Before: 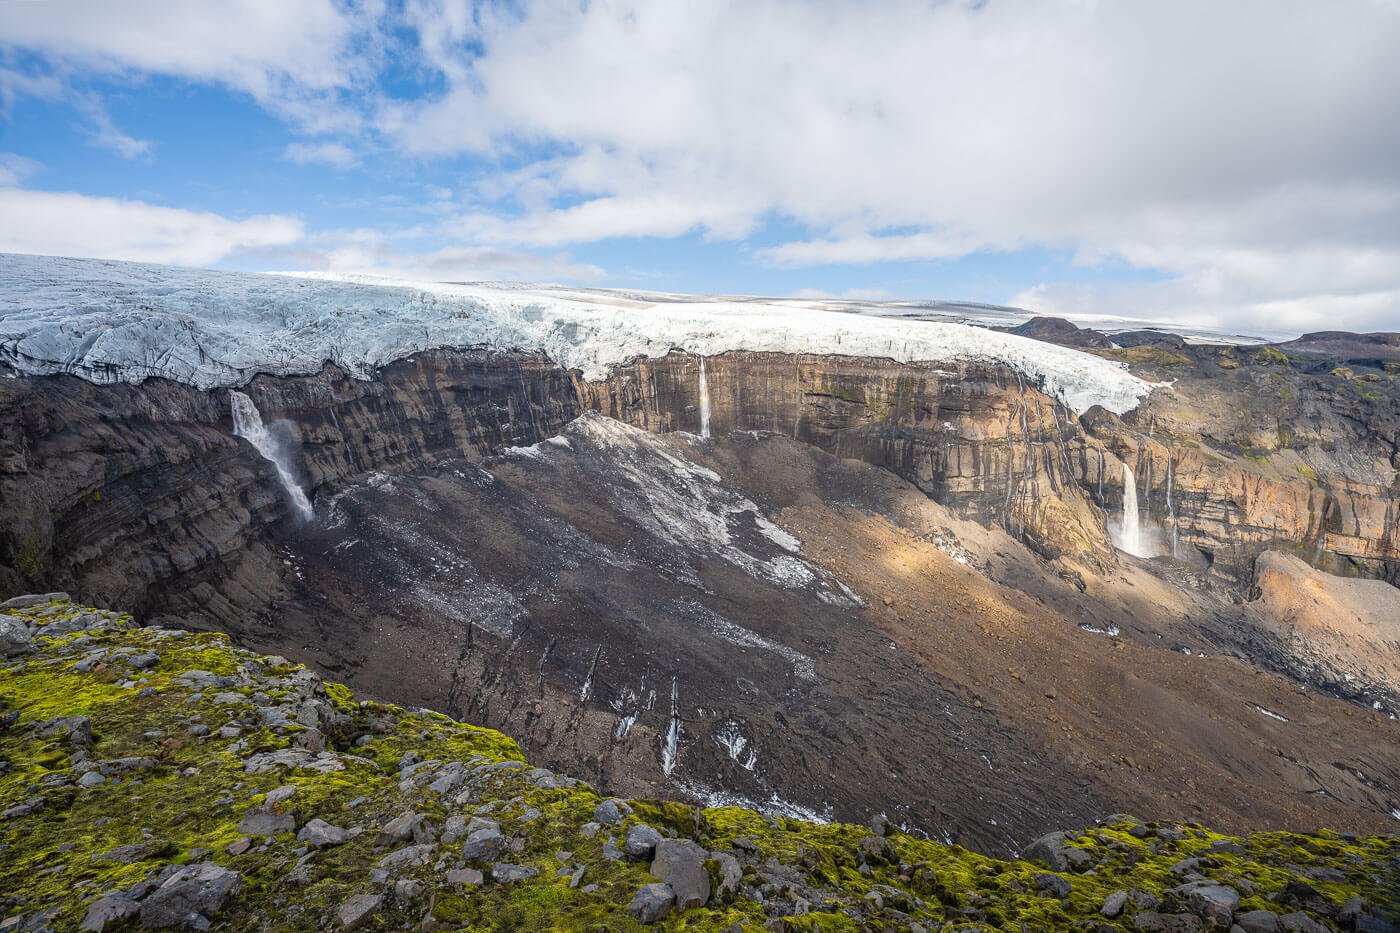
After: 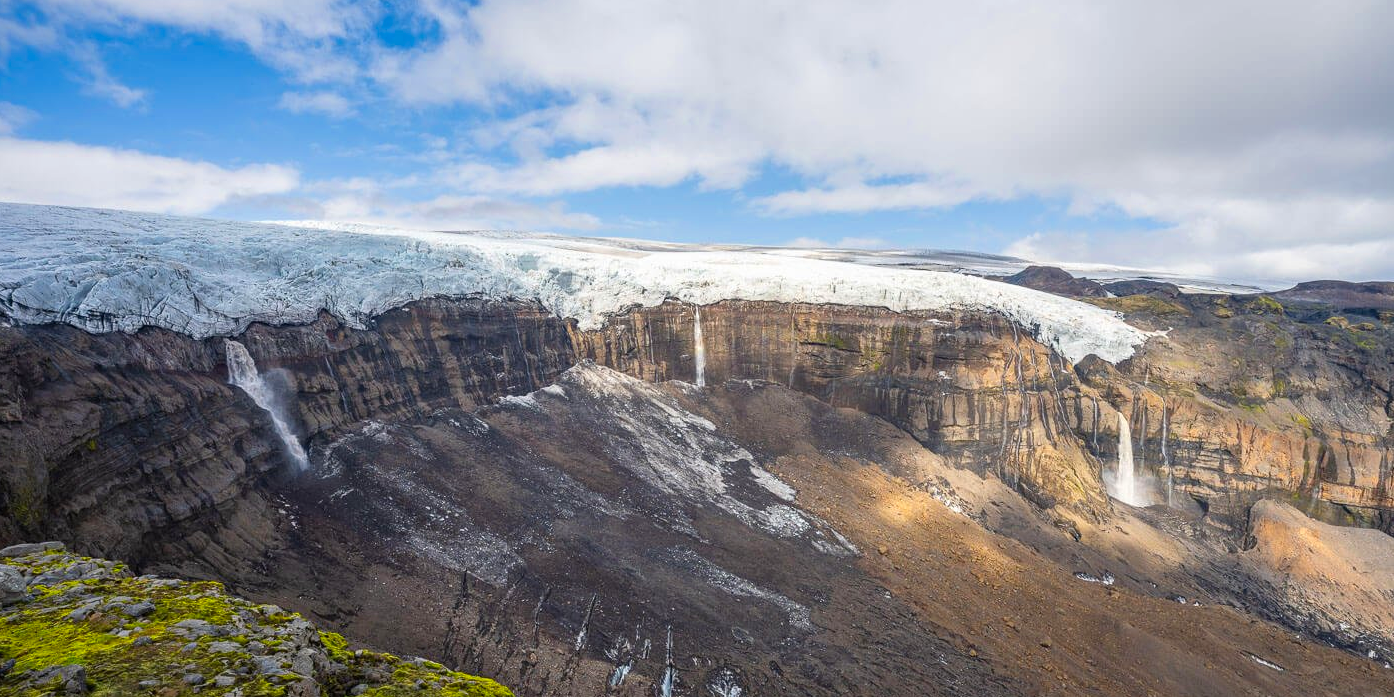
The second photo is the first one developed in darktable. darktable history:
tone equalizer: on, module defaults
color zones: curves: ch0 [(0, 0.613) (0.01, 0.613) (0.245, 0.448) (0.498, 0.529) (0.642, 0.665) (0.879, 0.777) (0.99, 0.613)]; ch1 [(0, 0) (0.143, 0) (0.286, 0) (0.429, 0) (0.571, 0) (0.714, 0) (0.857, 0)], mix -121.96%
crop: left 0.387%, top 5.469%, bottom 19.809%
